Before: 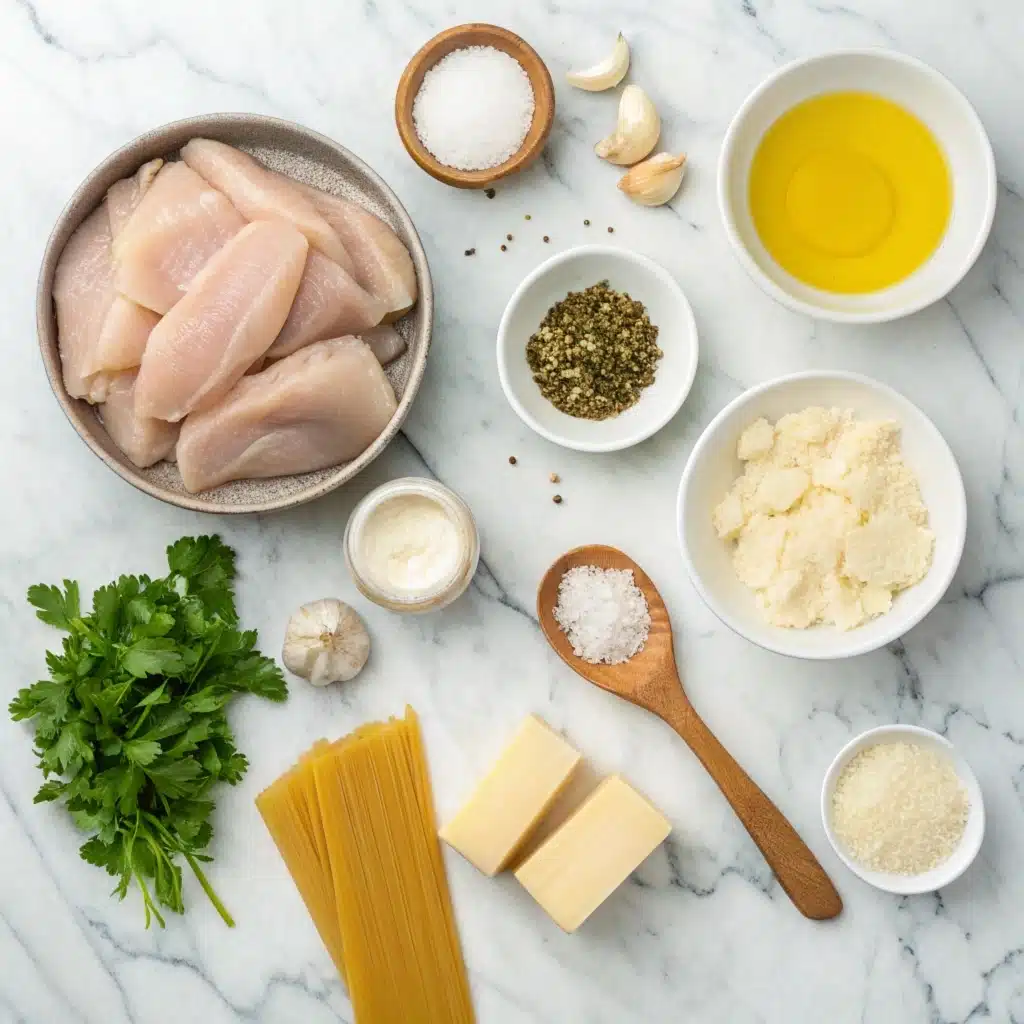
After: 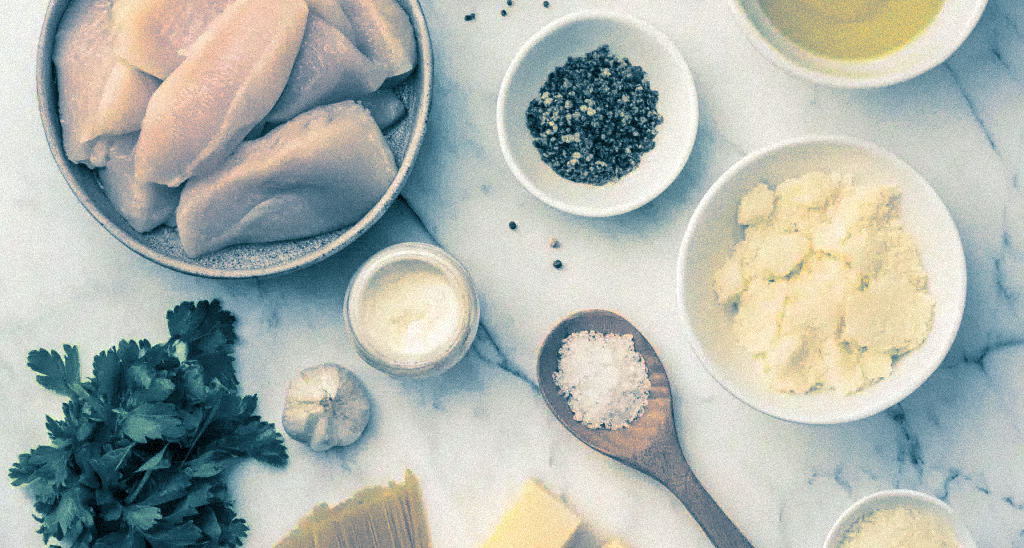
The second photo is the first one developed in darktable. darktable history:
split-toning: shadows › hue 212.4°, balance -70
white balance: red 1.009, blue 0.985
grain: mid-tones bias 0%
crop and rotate: top 23.043%, bottom 23.437%
